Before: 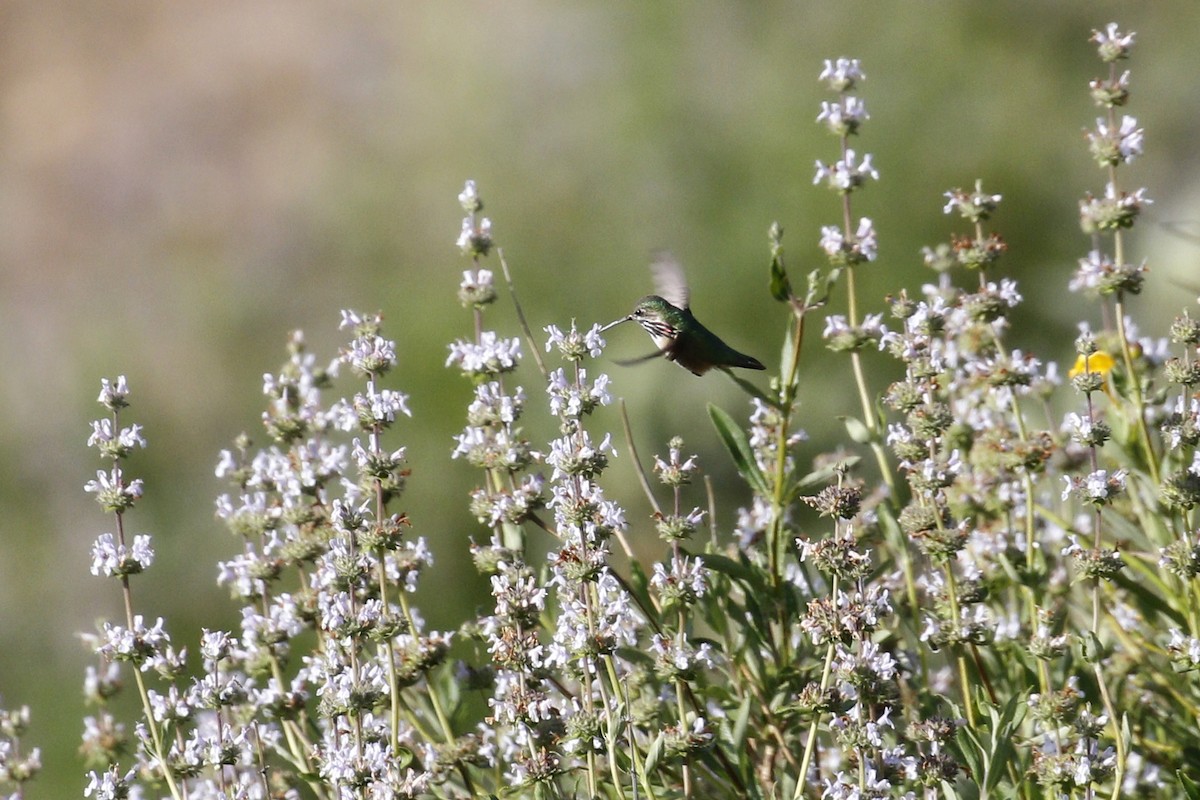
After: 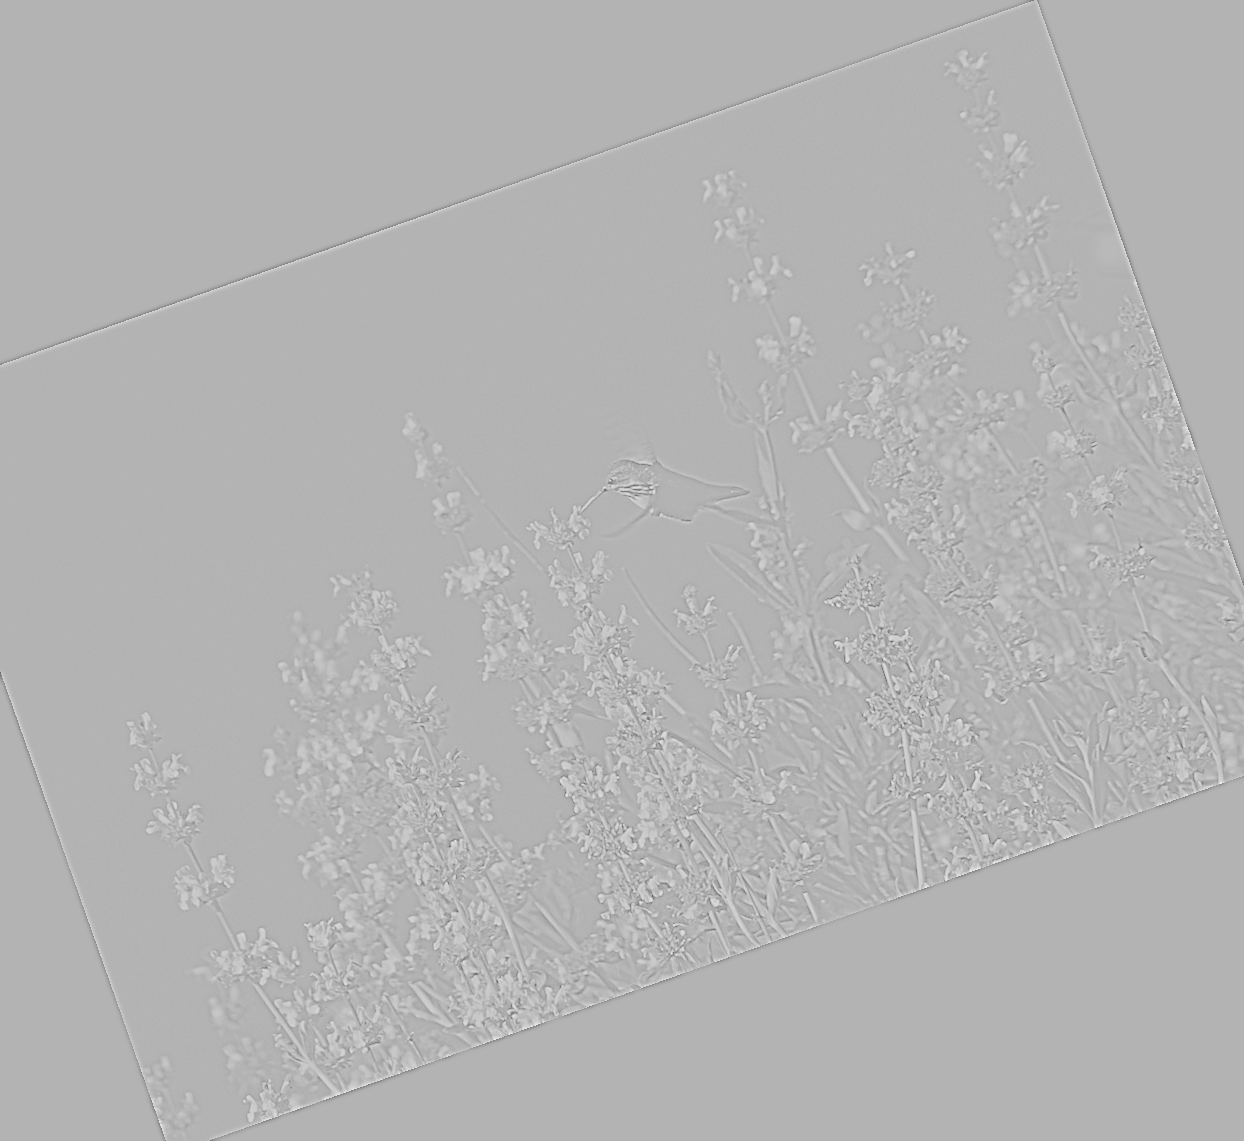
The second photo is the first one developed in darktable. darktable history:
crop and rotate: angle 19.43°, left 6.812%, right 4.125%, bottom 1.087%
highpass: sharpness 5.84%, contrast boost 8.44%
base curve: curves: ch0 [(0, 0) (0.073, 0.04) (0.157, 0.139) (0.492, 0.492) (0.758, 0.758) (1, 1)], preserve colors none
levels: levels [0.008, 0.318, 0.836]
exposure: black level correction -0.001, exposure 0.9 EV, compensate exposure bias true, compensate highlight preservation false
